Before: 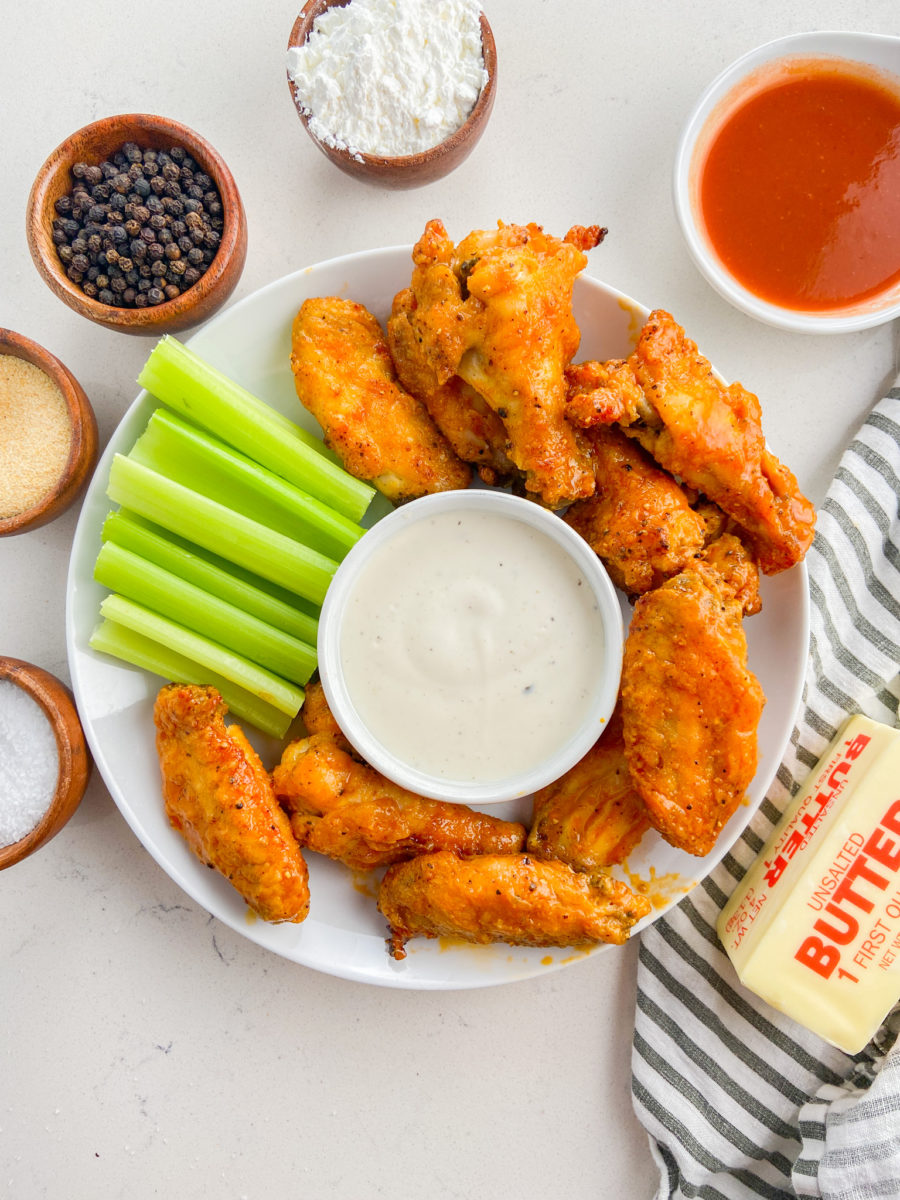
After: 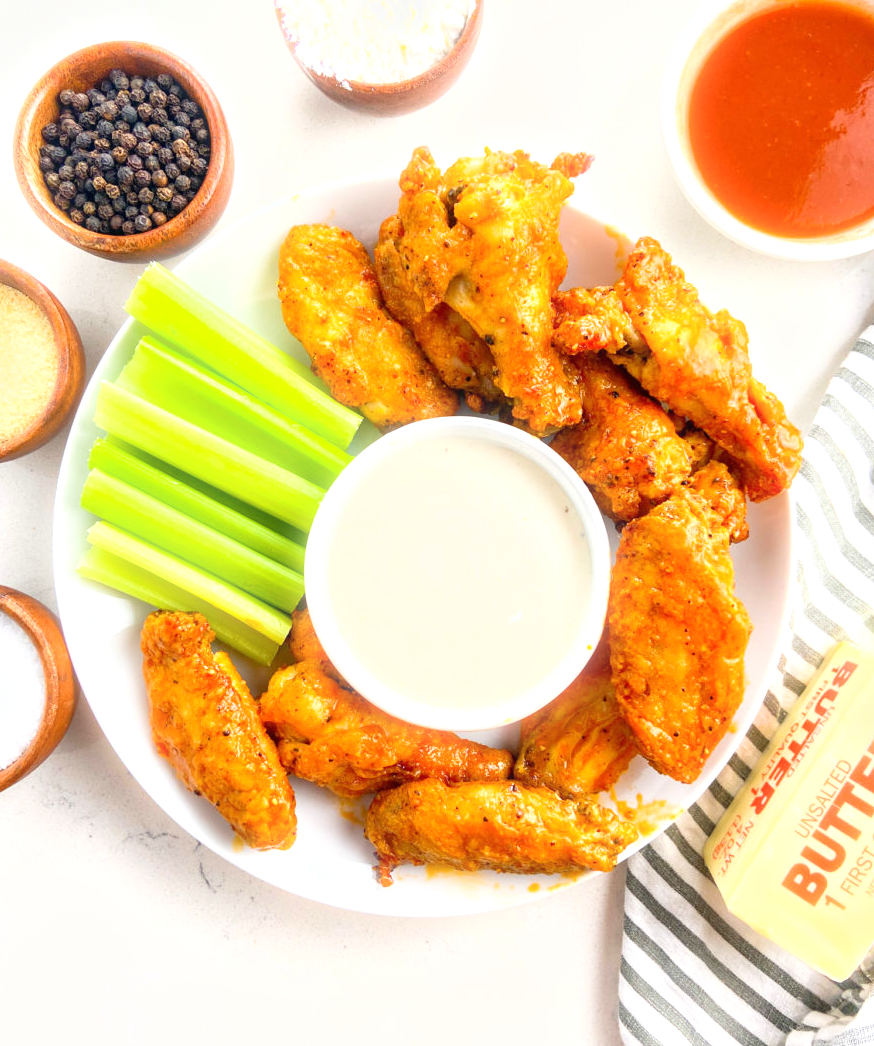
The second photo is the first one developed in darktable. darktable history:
crop: left 1.507%, top 6.147%, right 1.379%, bottom 6.637%
bloom: size 3%, threshold 100%, strength 0%
exposure: exposure 0.74 EV, compensate highlight preservation false
